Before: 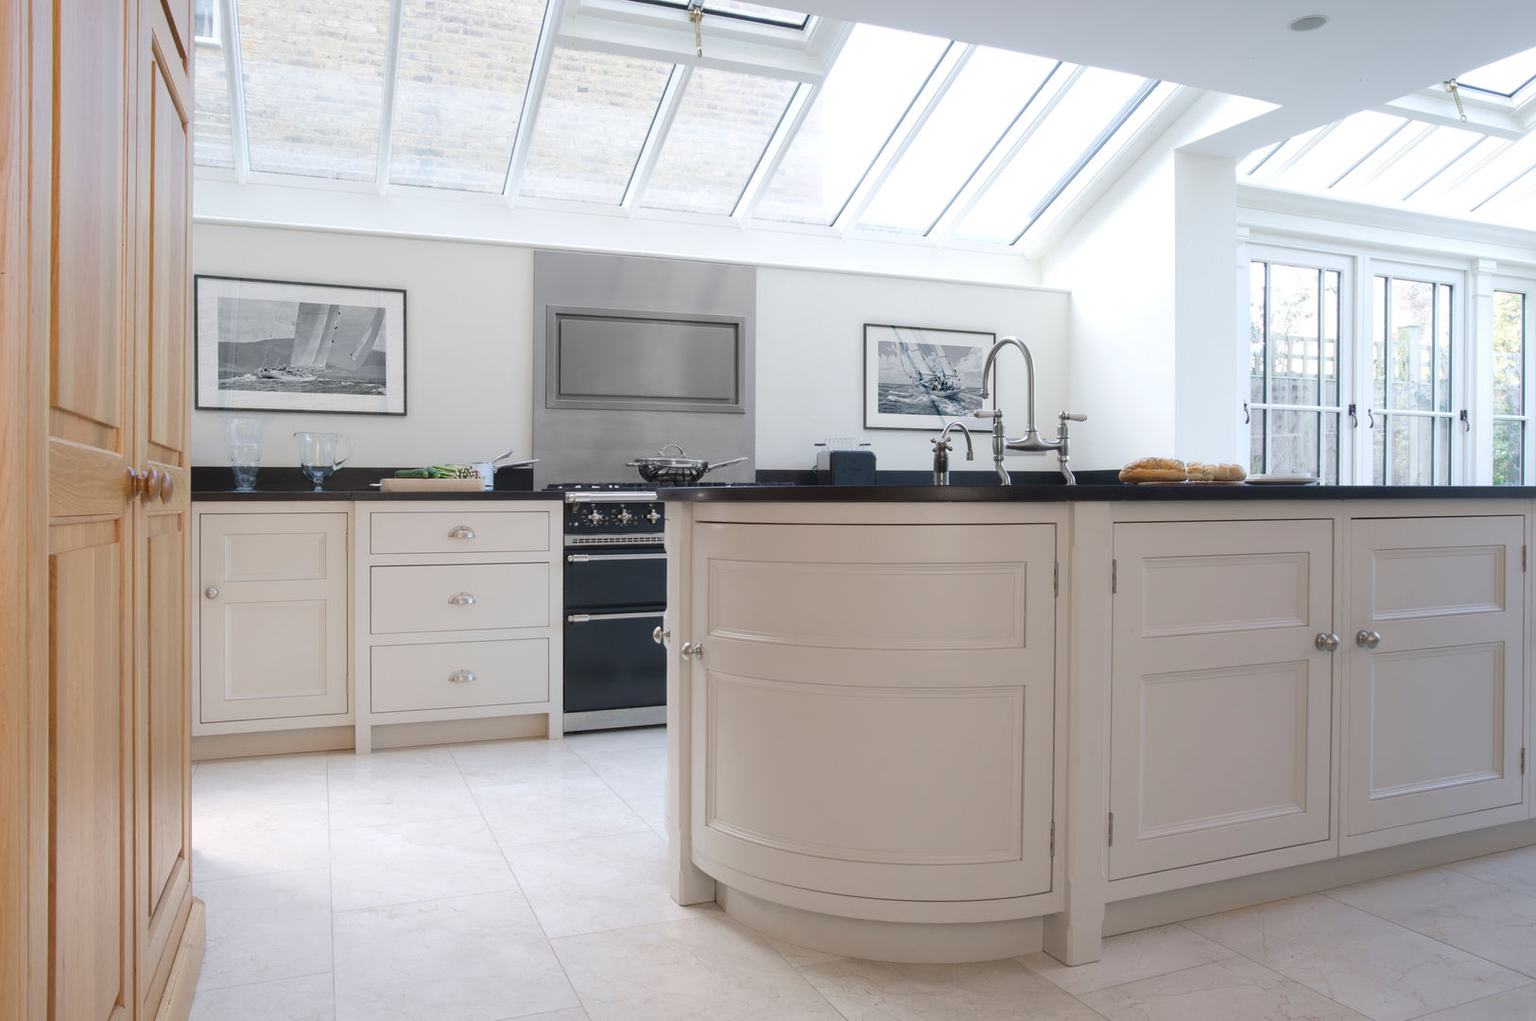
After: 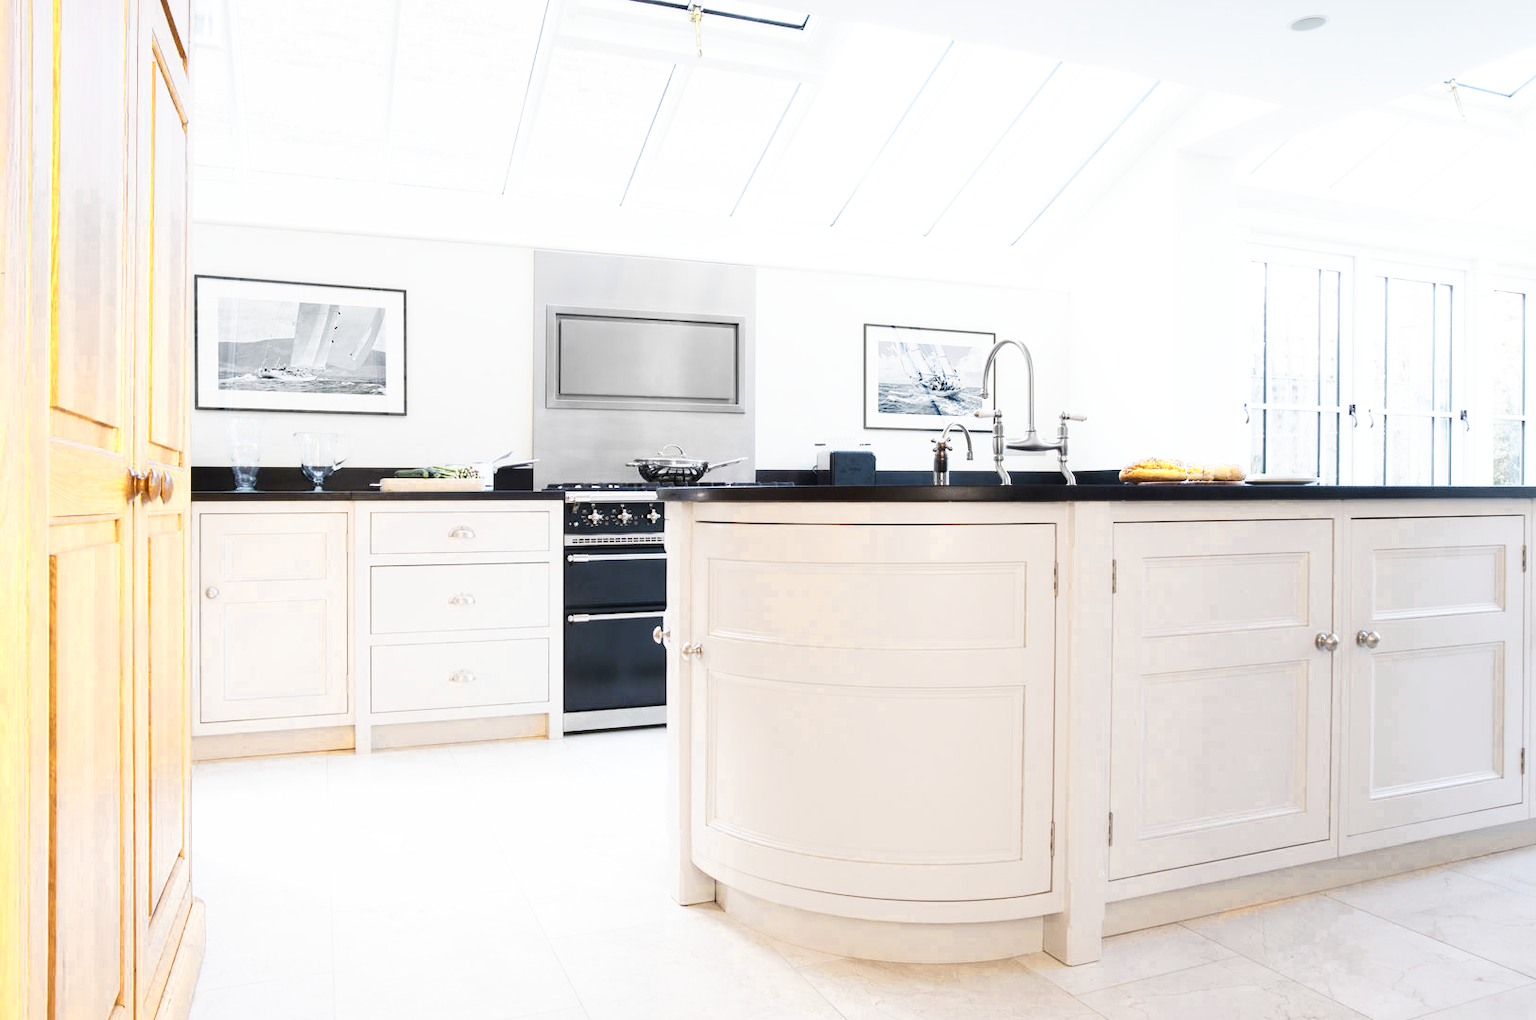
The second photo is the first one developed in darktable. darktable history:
base curve: curves: ch0 [(0, 0) (0.007, 0.004) (0.027, 0.03) (0.046, 0.07) (0.207, 0.54) (0.442, 0.872) (0.673, 0.972) (1, 1)], exposure shift 0.01, preserve colors none
color zones: curves: ch0 [(0.004, 0.306) (0.107, 0.448) (0.252, 0.656) (0.41, 0.398) (0.595, 0.515) (0.768, 0.628)]; ch1 [(0.07, 0.323) (0.151, 0.452) (0.252, 0.608) (0.346, 0.221) (0.463, 0.189) (0.61, 0.368) (0.735, 0.395) (0.921, 0.412)]; ch2 [(0, 0.476) (0.132, 0.512) (0.243, 0.512) (0.397, 0.48) (0.522, 0.376) (0.634, 0.536) (0.761, 0.46)]
